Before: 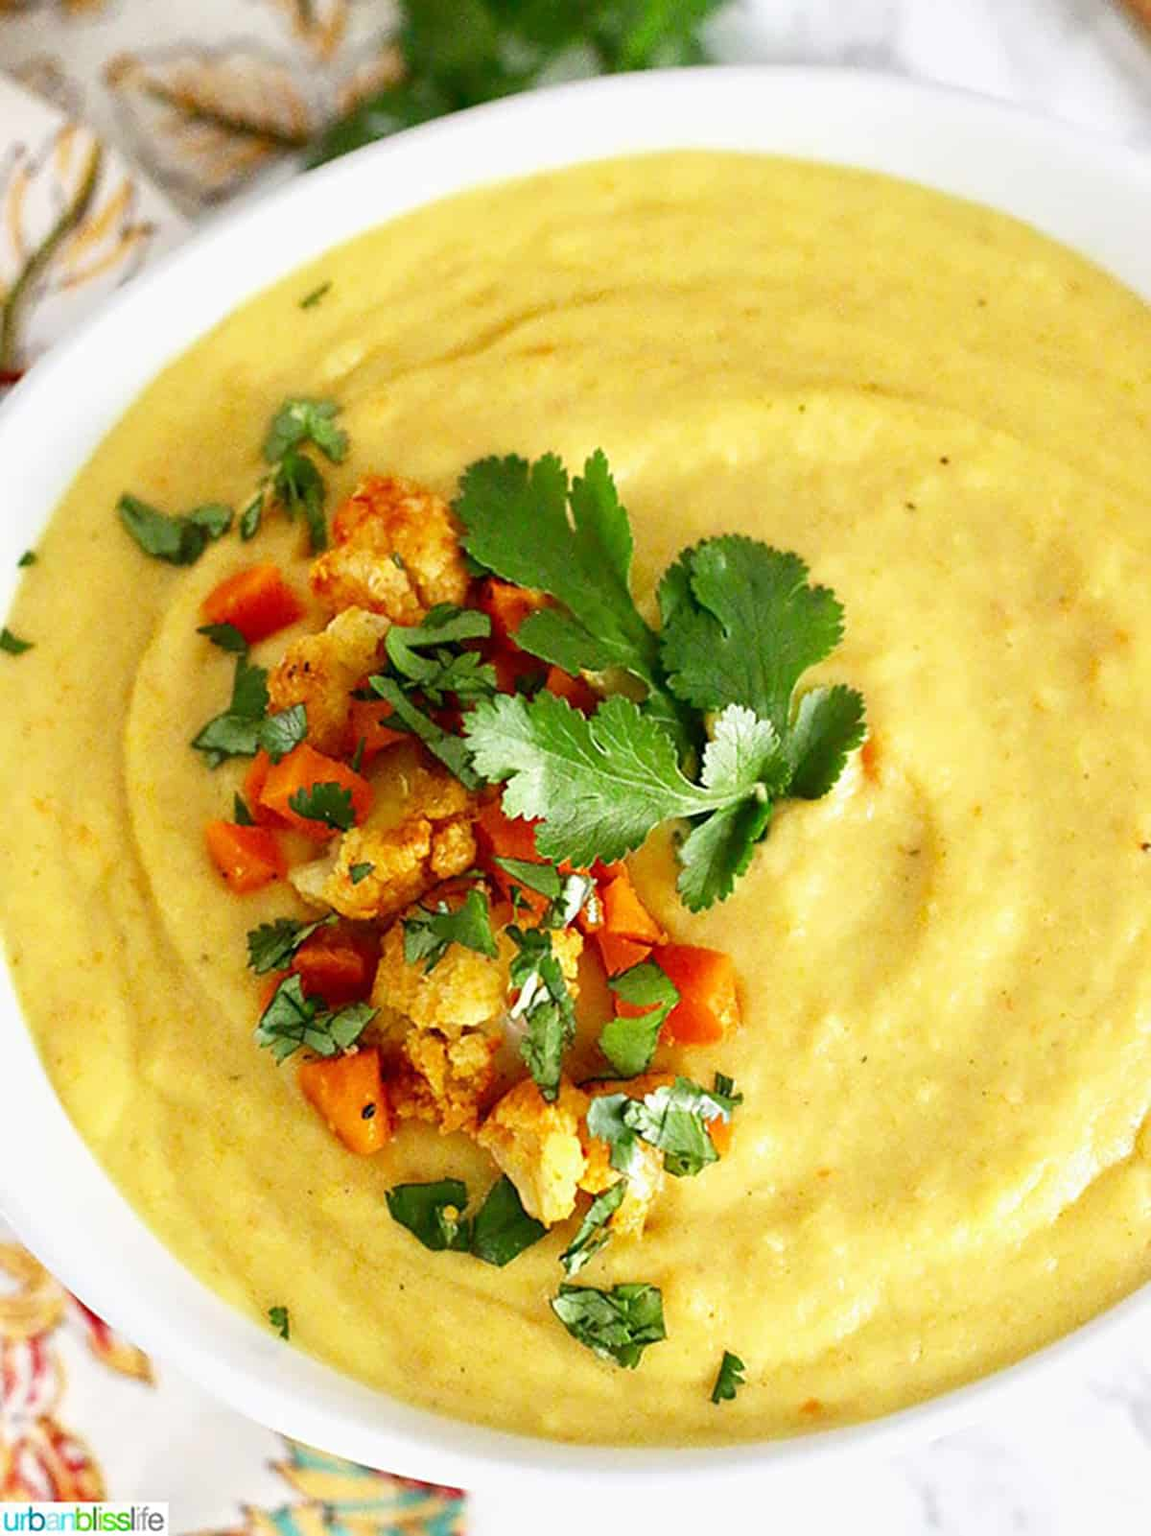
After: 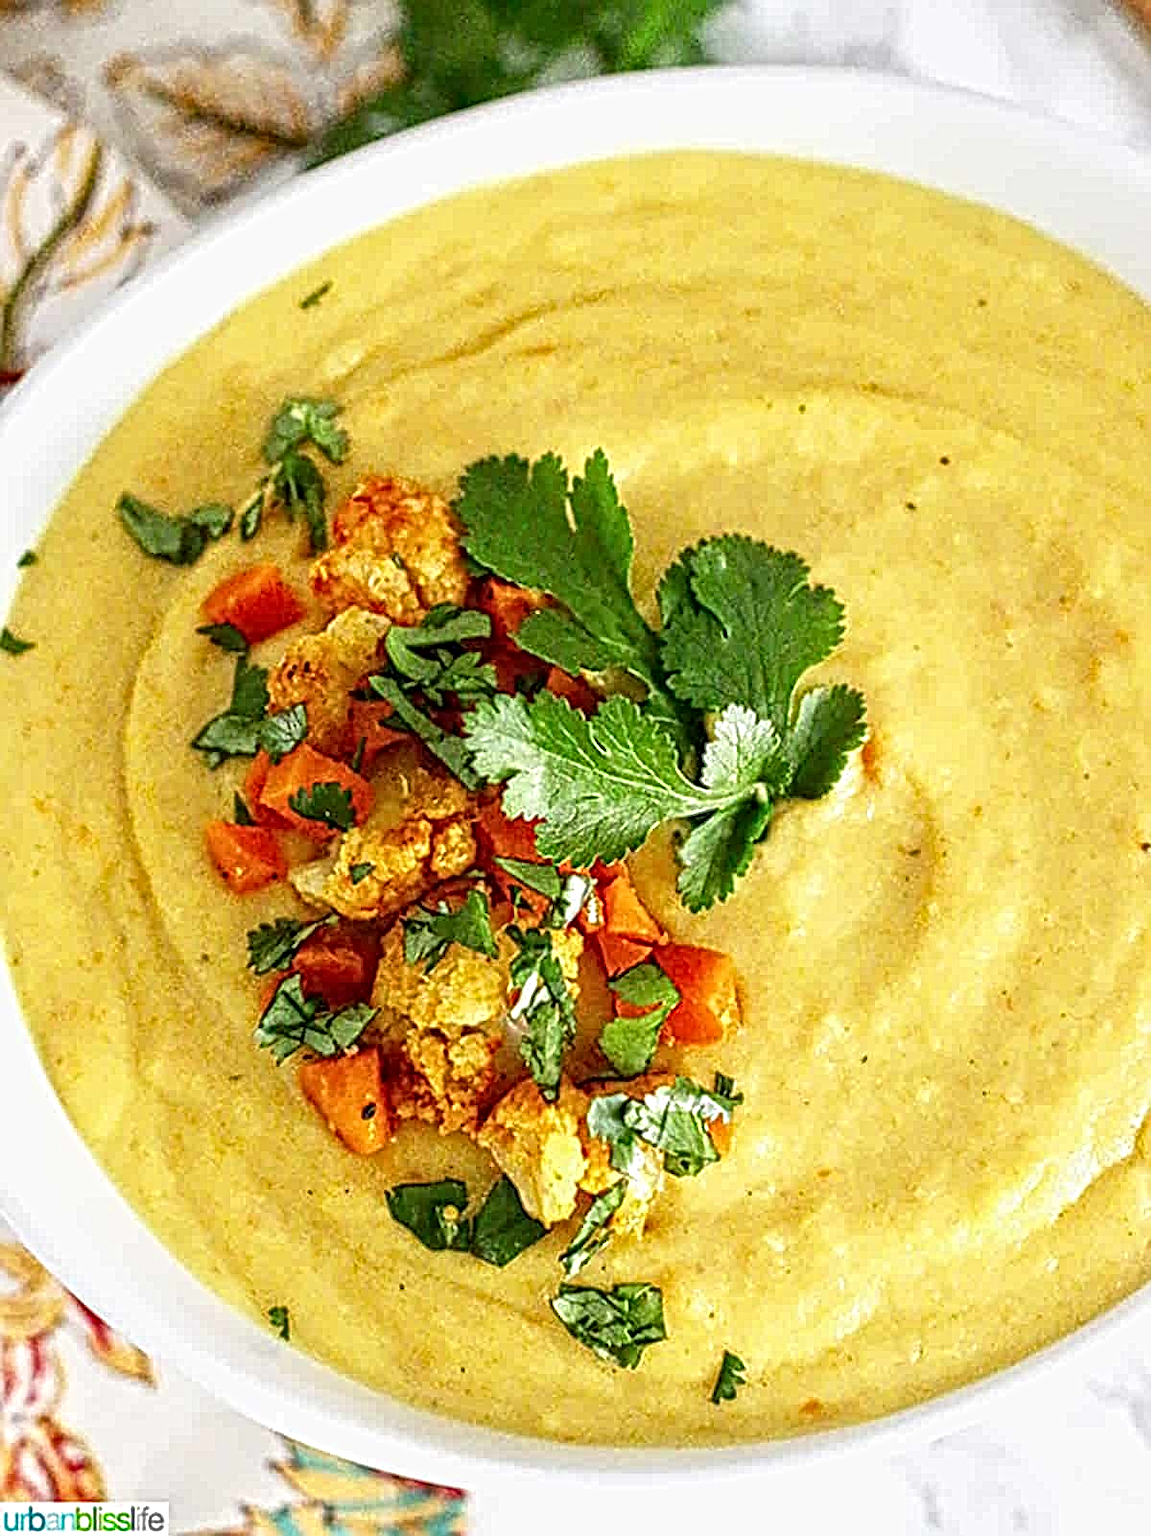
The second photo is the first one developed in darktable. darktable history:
local contrast: mode bilateral grid, contrast 20, coarseness 4, detail 298%, midtone range 0.2
